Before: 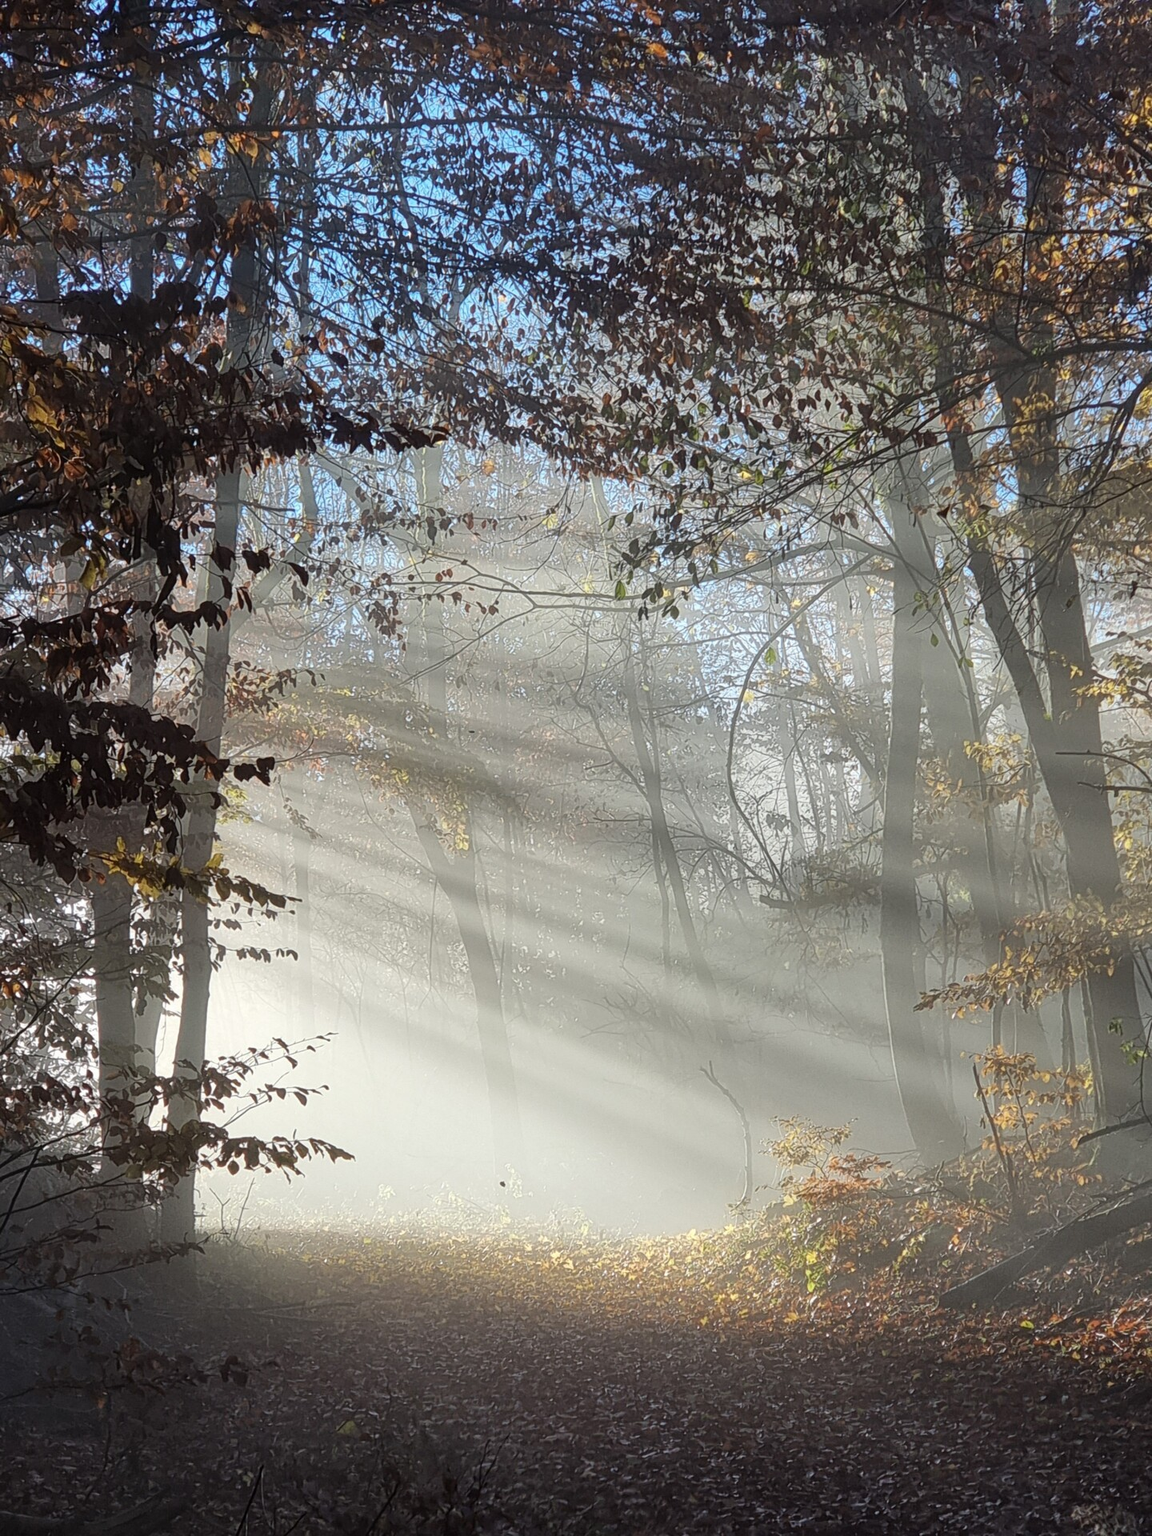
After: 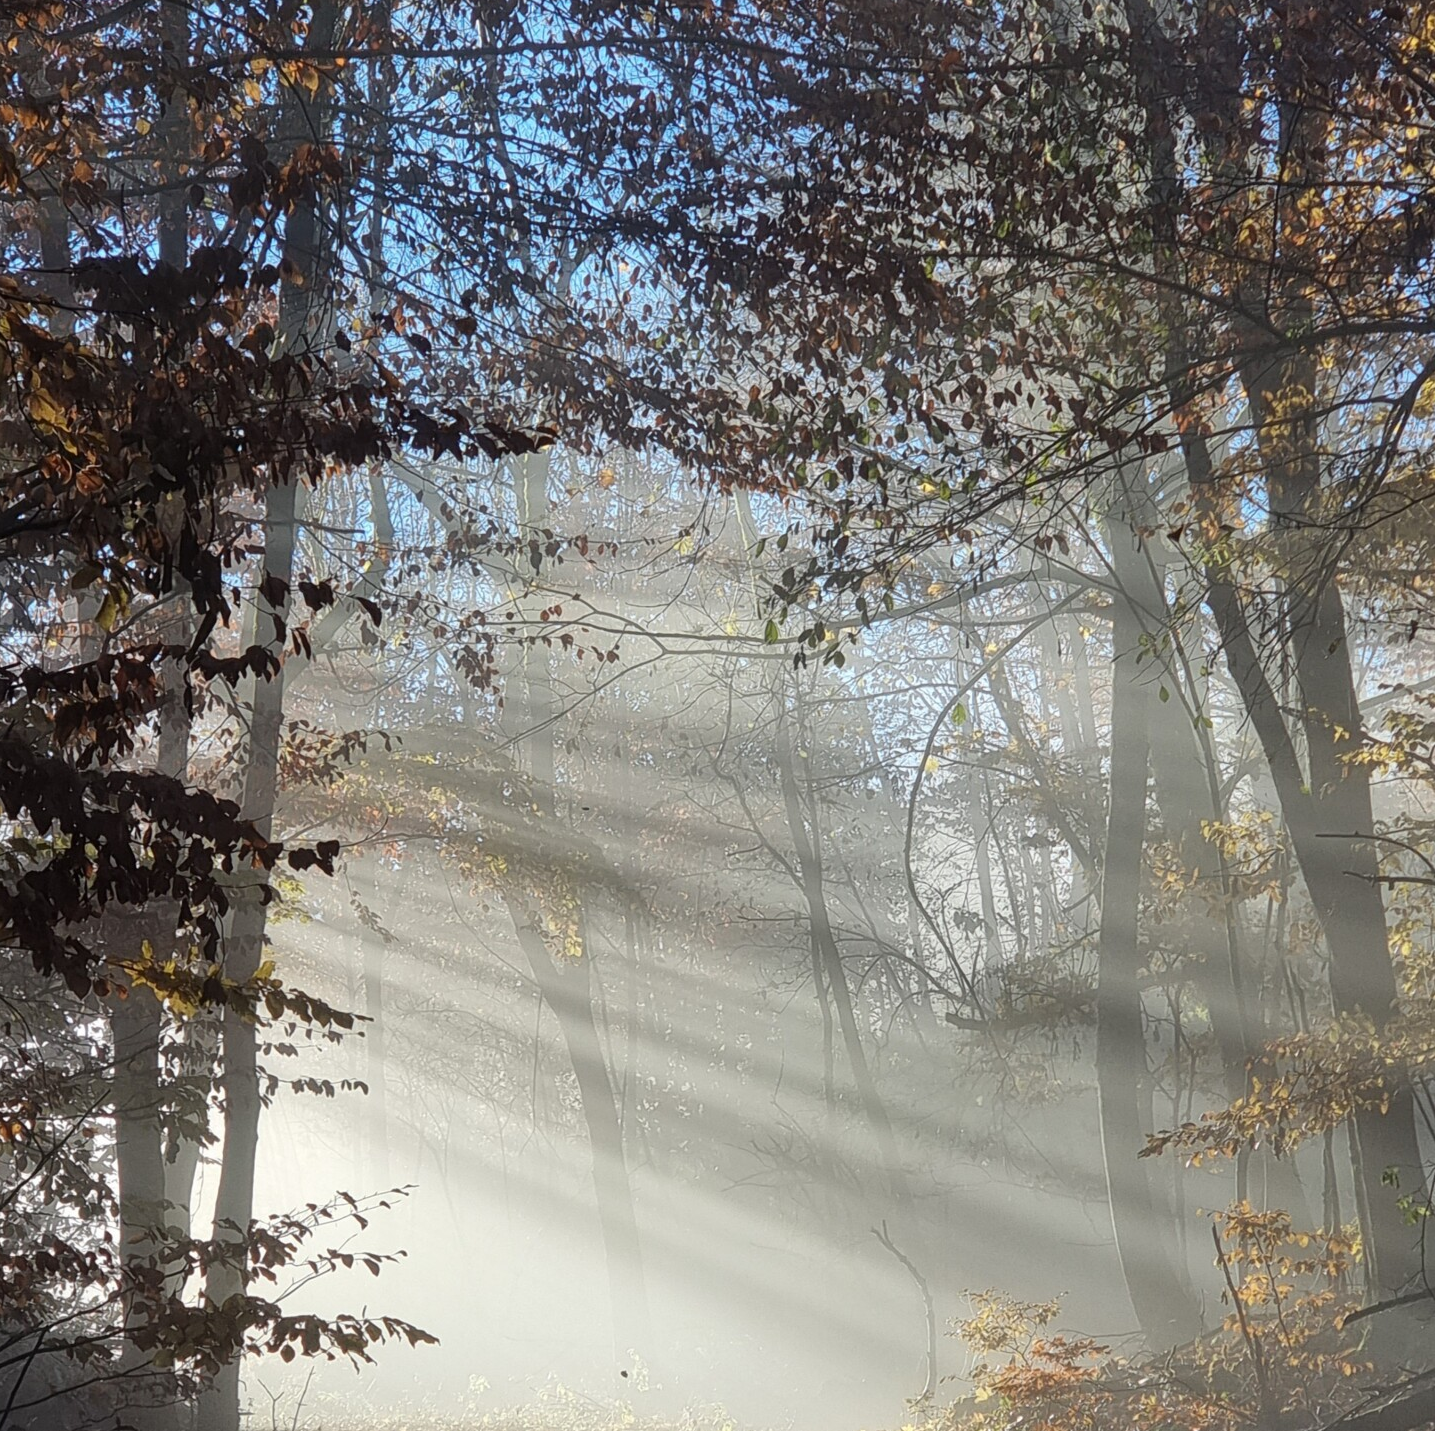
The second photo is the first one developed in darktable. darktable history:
crop: left 0.295%, top 5.559%, bottom 19.902%
